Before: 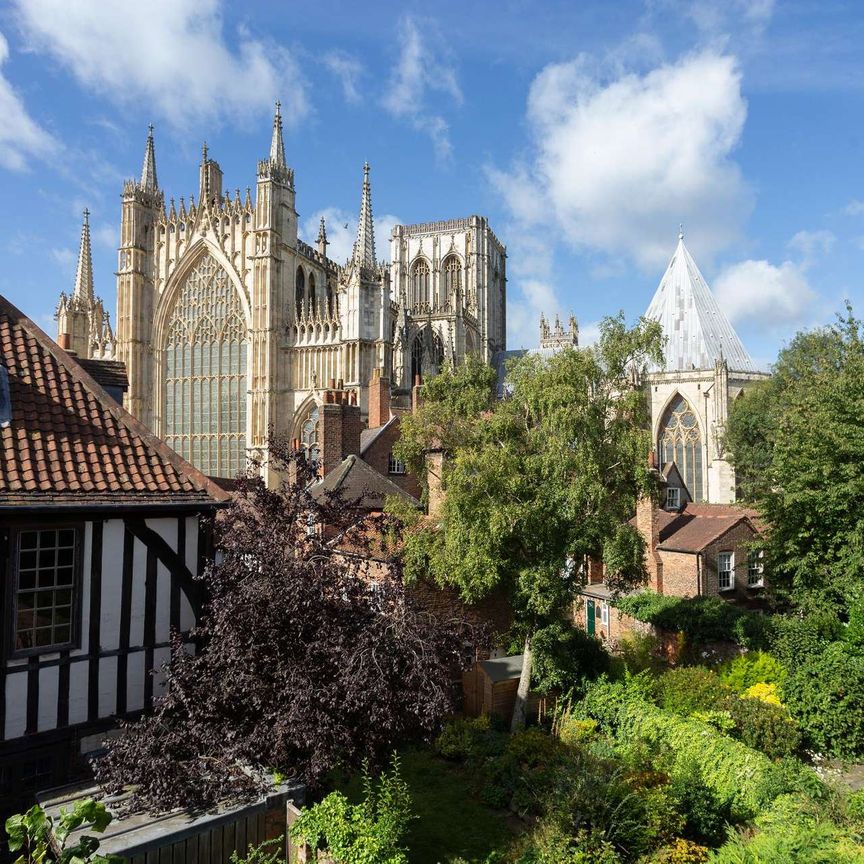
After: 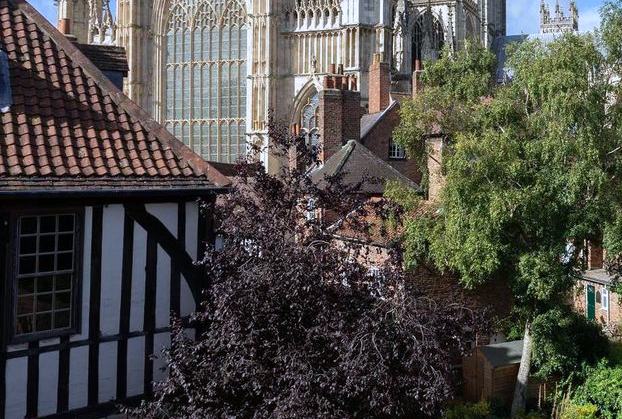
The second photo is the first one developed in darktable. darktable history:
color calibration: illuminant as shot in camera, x 0.37, y 0.382, temperature 4313.32 K
base curve: curves: ch0 [(0, 0) (0.303, 0.277) (1, 1)]
crop: top 36.498%, right 27.964%, bottom 14.995%
